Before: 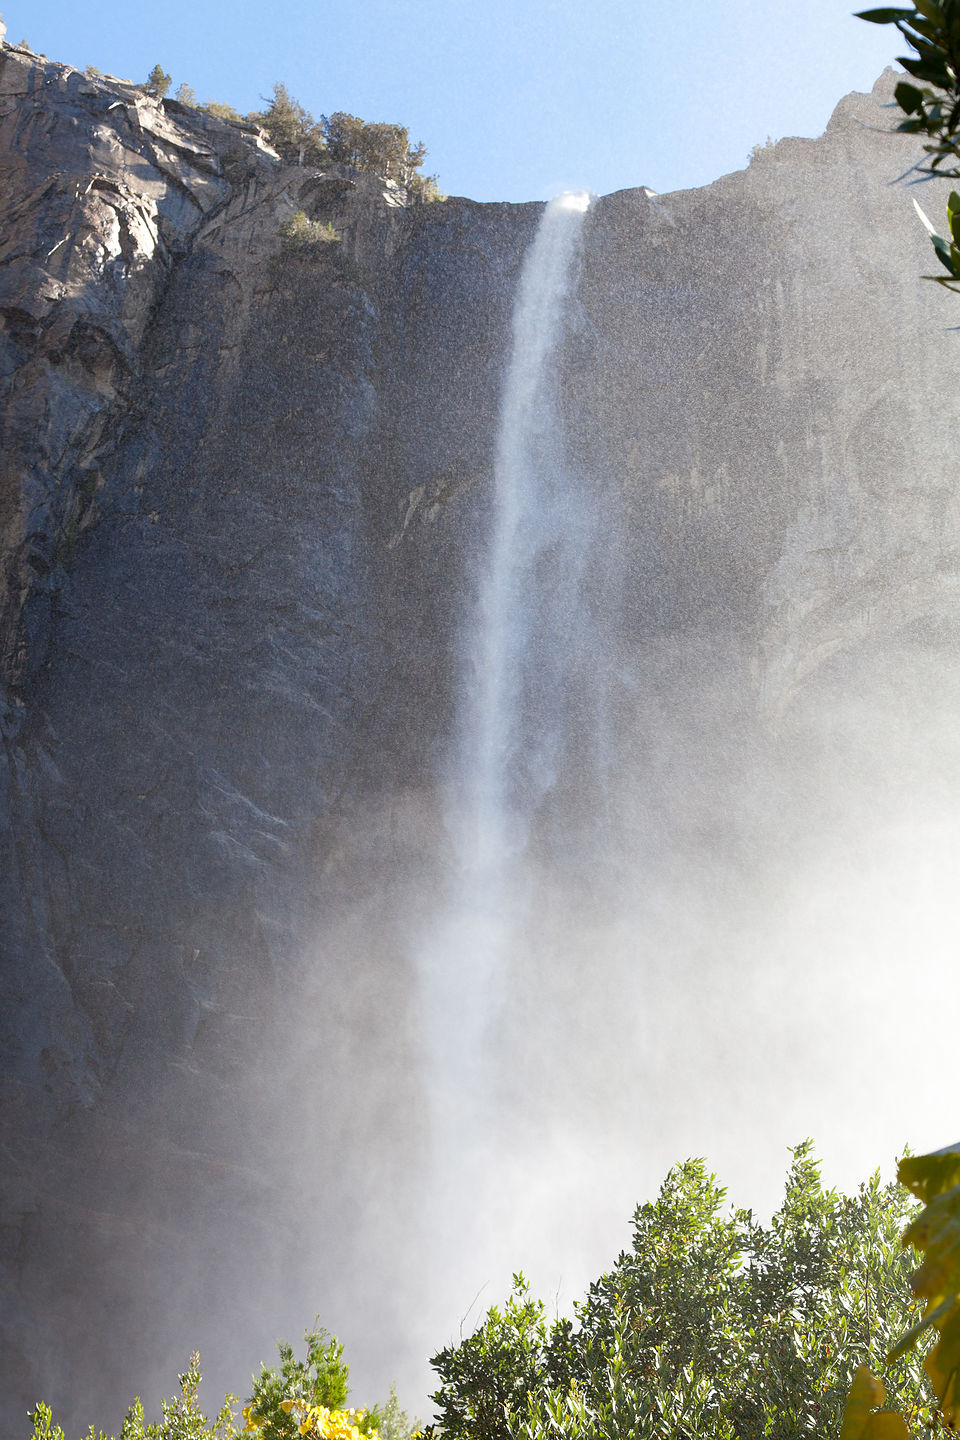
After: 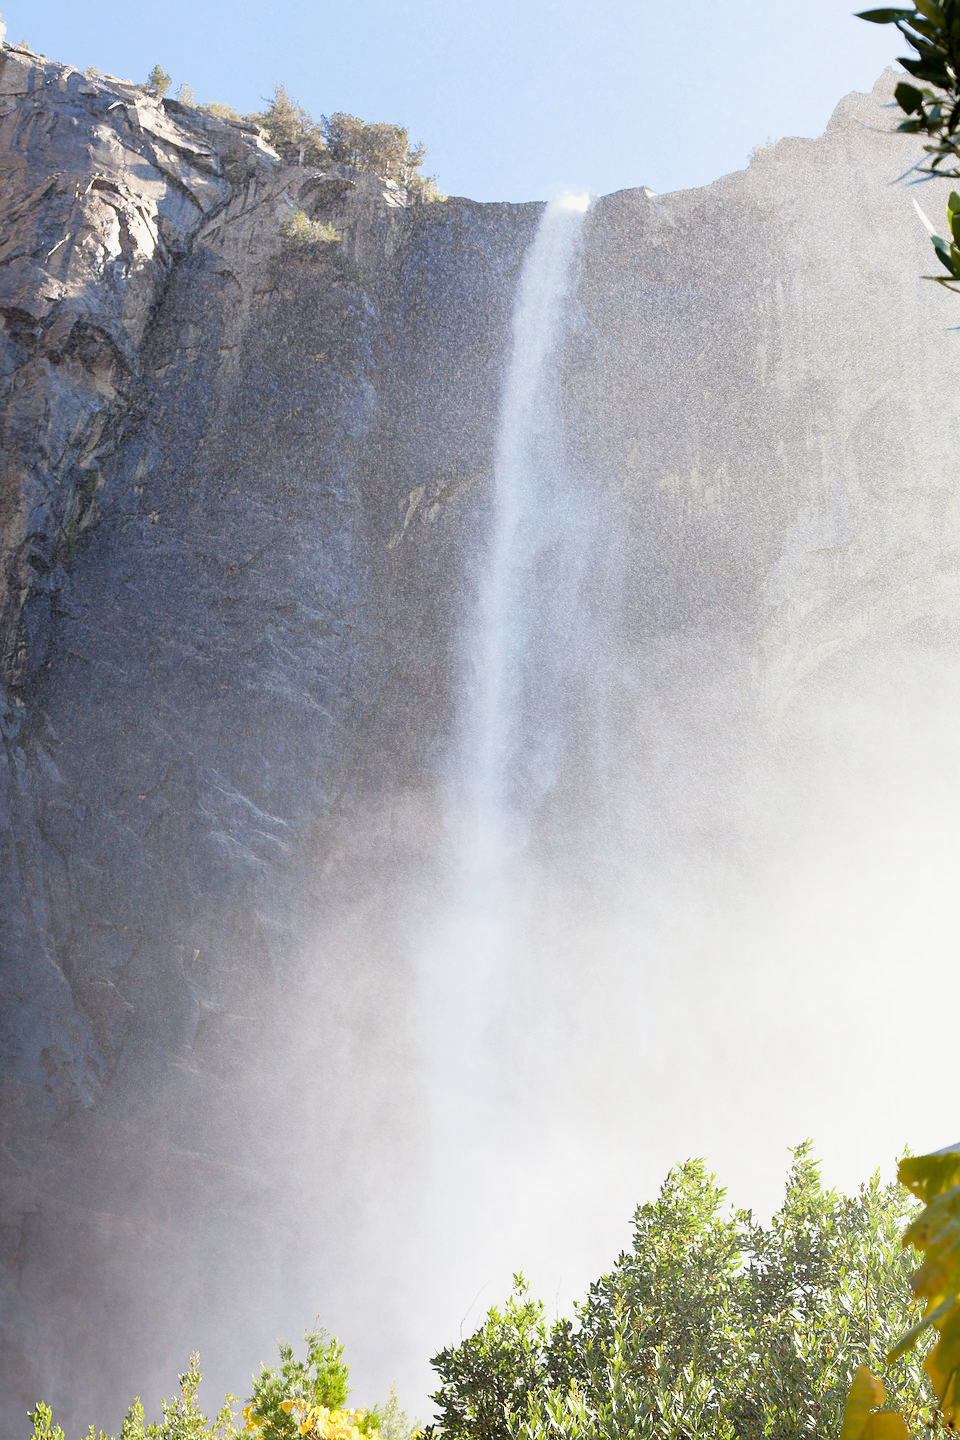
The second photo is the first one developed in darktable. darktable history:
filmic rgb: black relative exposure -7.98 EV, white relative exposure 4.01 EV, hardness 4.14, iterations of high-quality reconstruction 0
exposure: exposure 0.946 EV, compensate highlight preservation false
